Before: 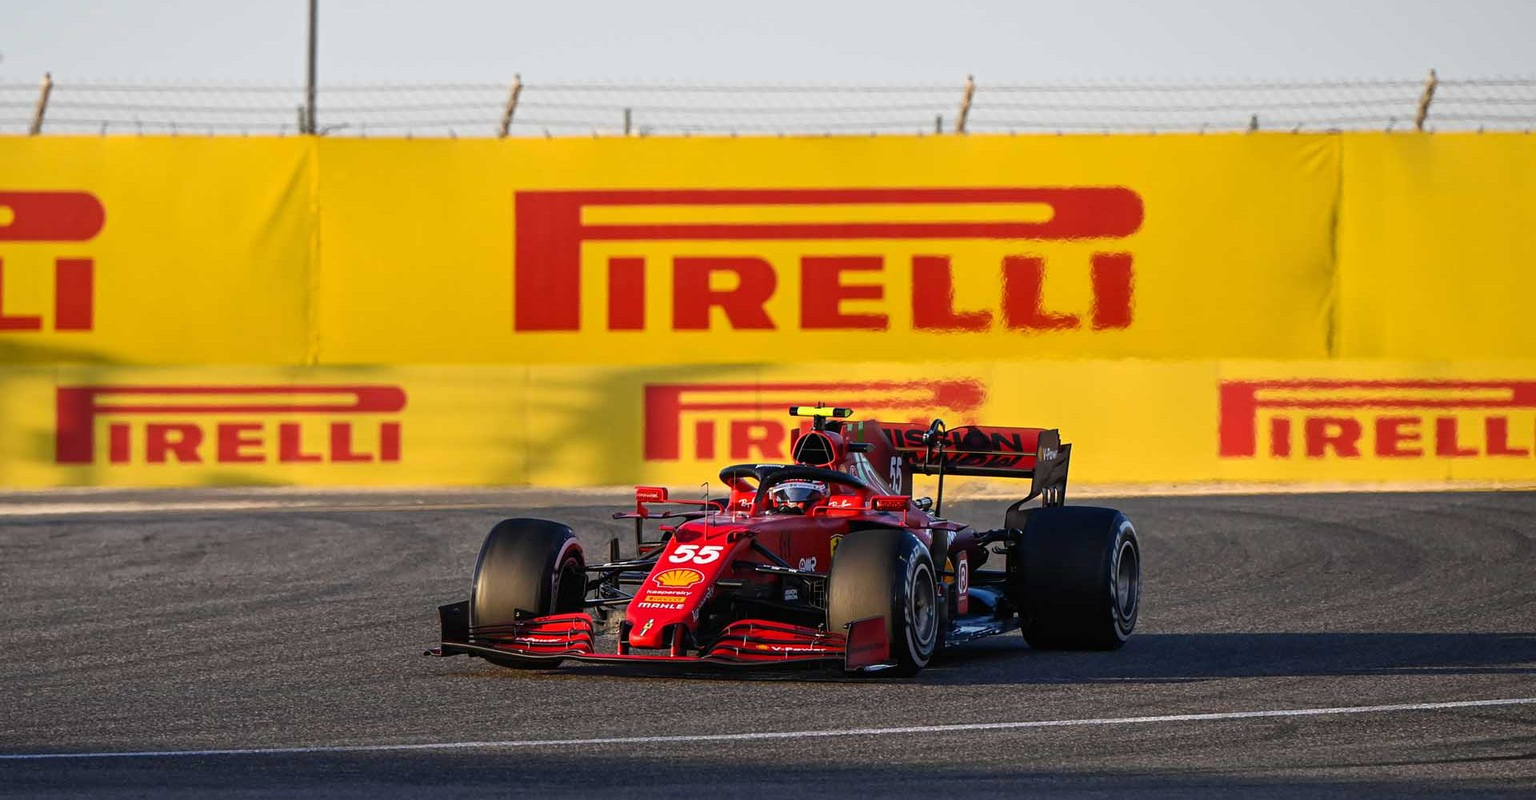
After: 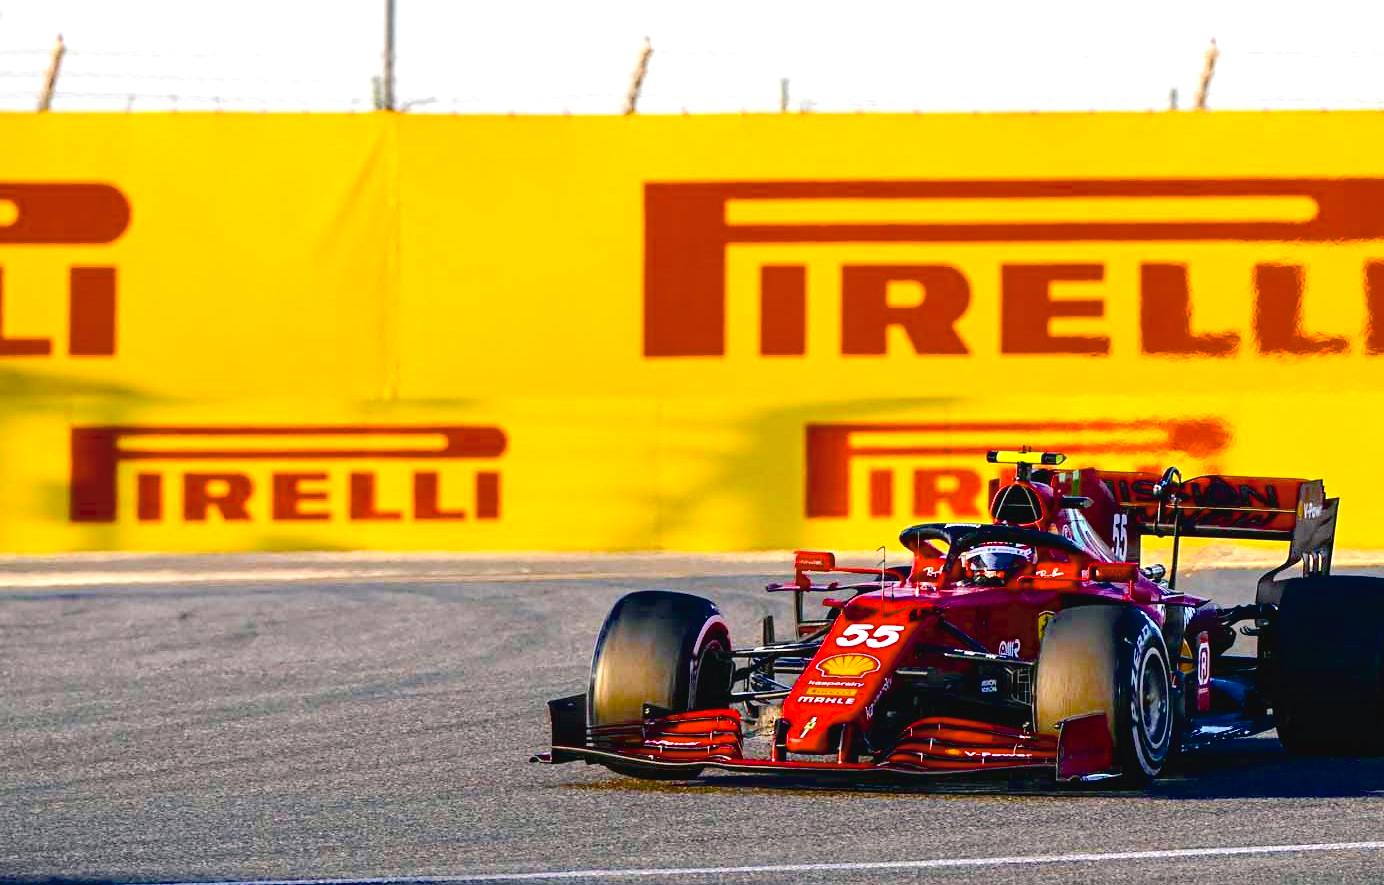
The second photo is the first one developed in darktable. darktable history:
tone curve: curves: ch0 [(0.029, 0) (0.134, 0.063) (0.249, 0.198) (0.378, 0.365) (0.499, 0.529) (1, 1)], color space Lab, independent channels, preserve colors none
crop: top 5.752%, right 27.885%, bottom 5.745%
exposure: black level correction 0.001, exposure 1.119 EV, compensate highlight preservation false
contrast brightness saturation: contrast -0.135, brightness 0.044, saturation -0.135
color balance rgb: shadows lift › chroma 5.395%, shadows lift › hue 238.03°, perceptual saturation grading › global saturation 40.201%, perceptual saturation grading › highlights -25.887%, perceptual saturation grading › mid-tones 35.723%, perceptual saturation grading › shadows 34.958%, global vibrance 16.606%, saturation formula JzAzBz (2021)
